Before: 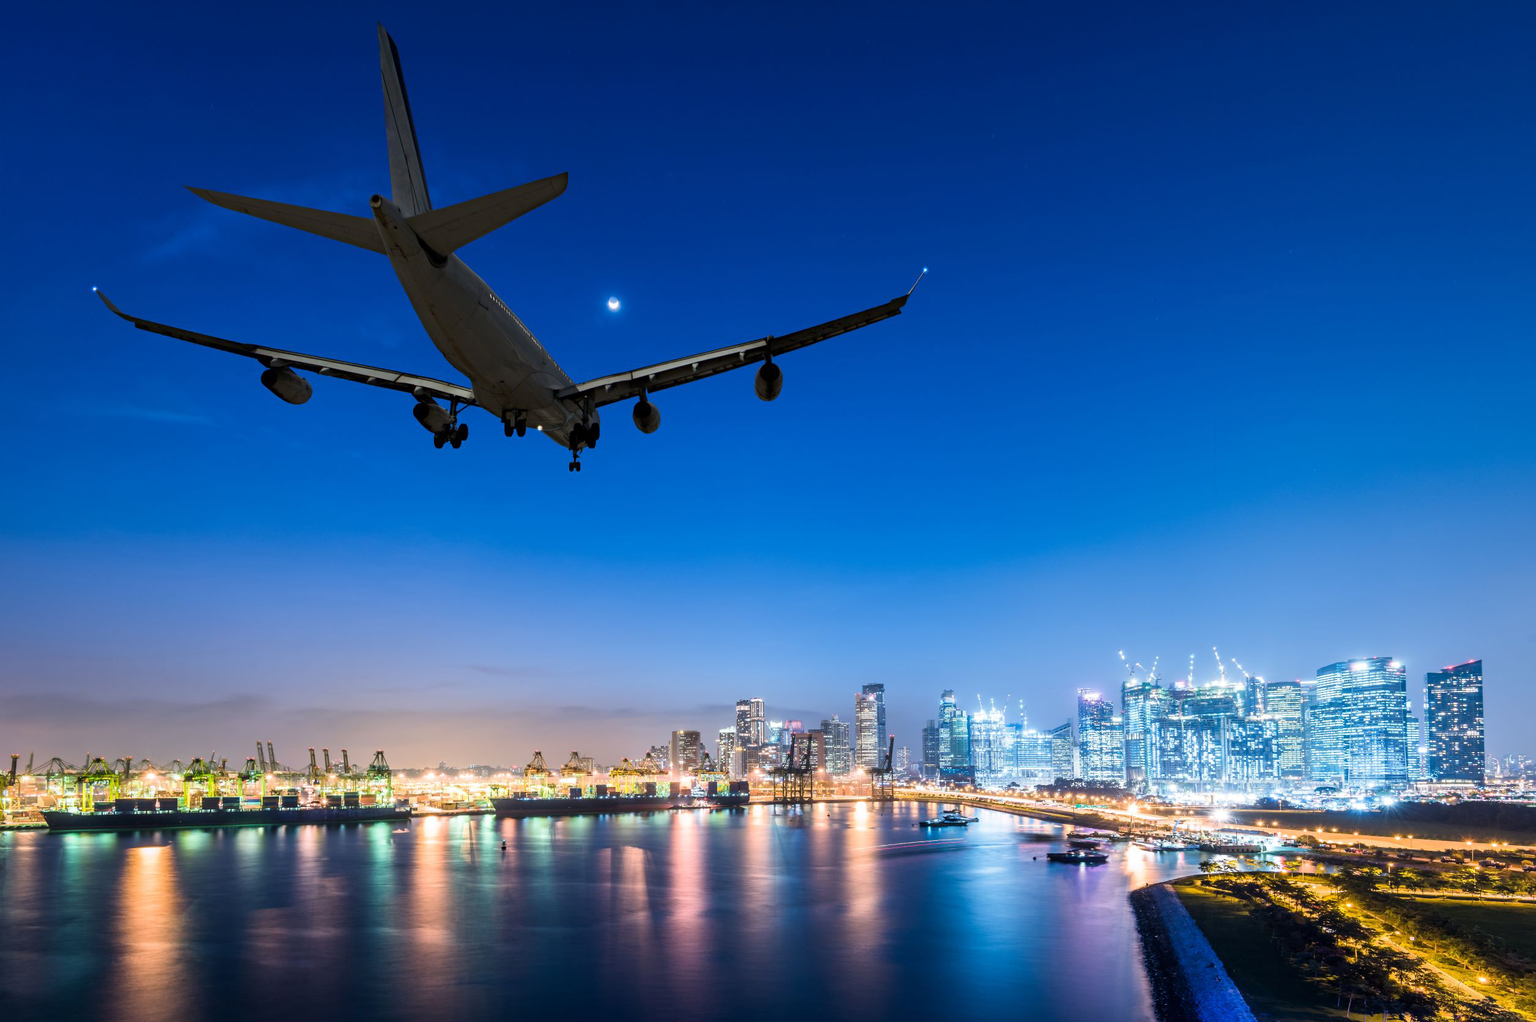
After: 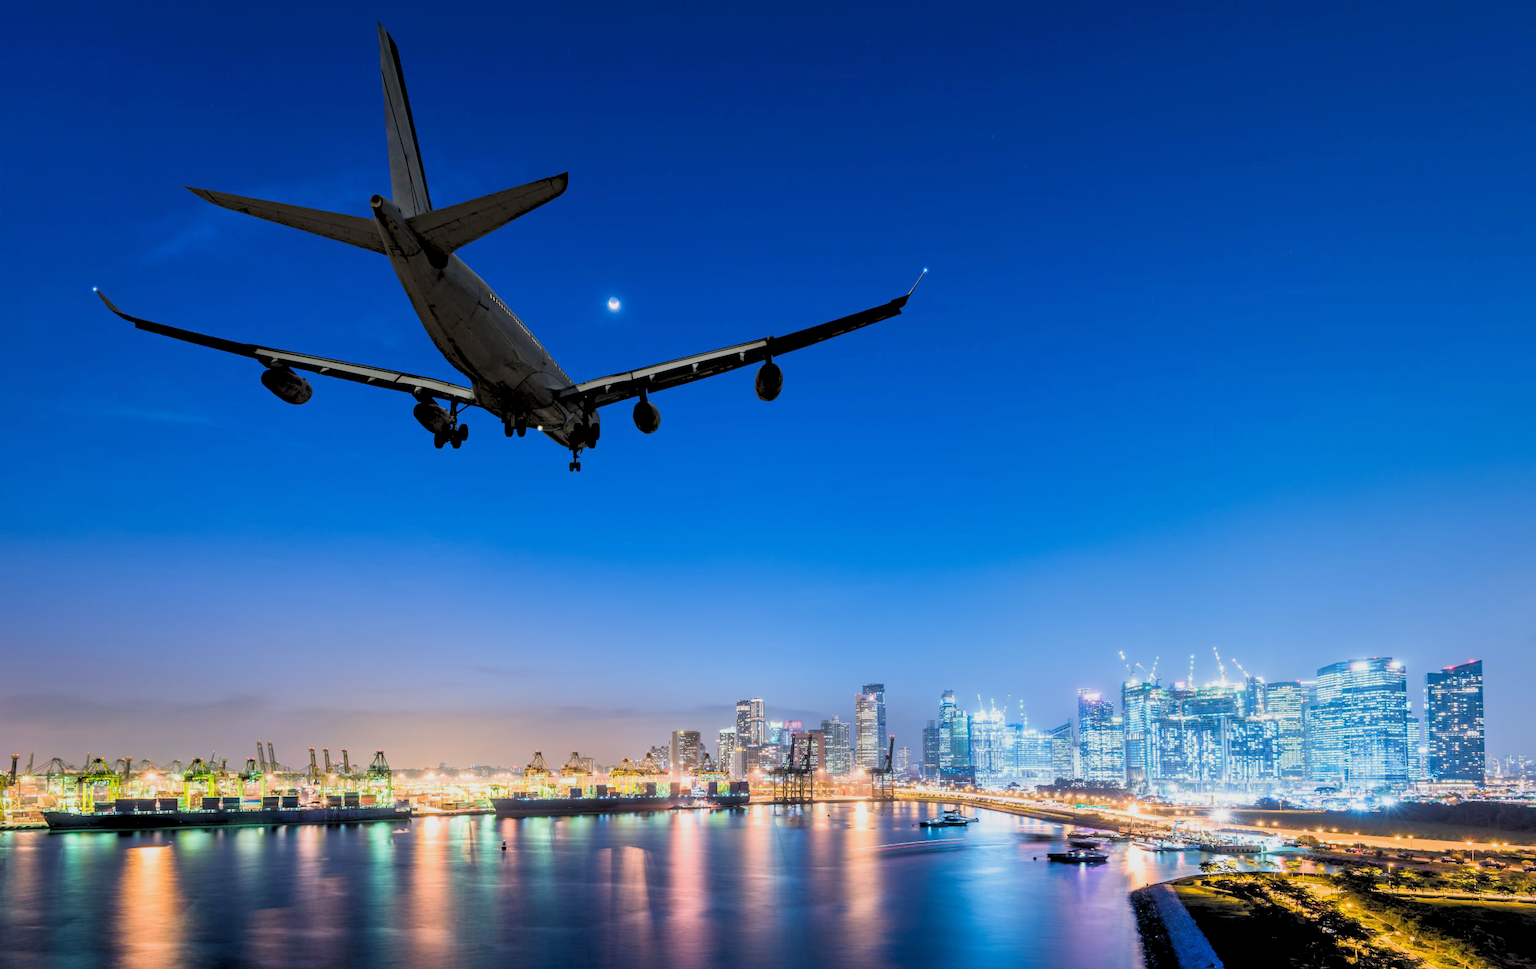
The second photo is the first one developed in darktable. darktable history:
crop and rotate: top 0%, bottom 5.097%
rgb levels: preserve colors sum RGB, levels [[0.038, 0.433, 0.934], [0, 0.5, 1], [0, 0.5, 1]]
